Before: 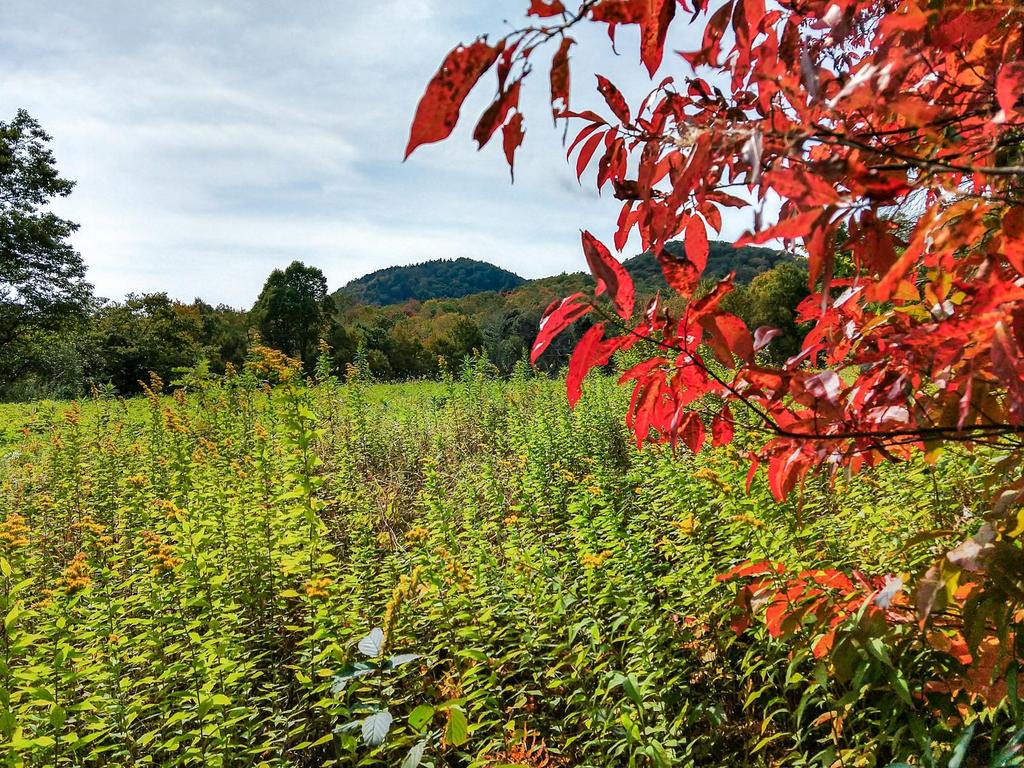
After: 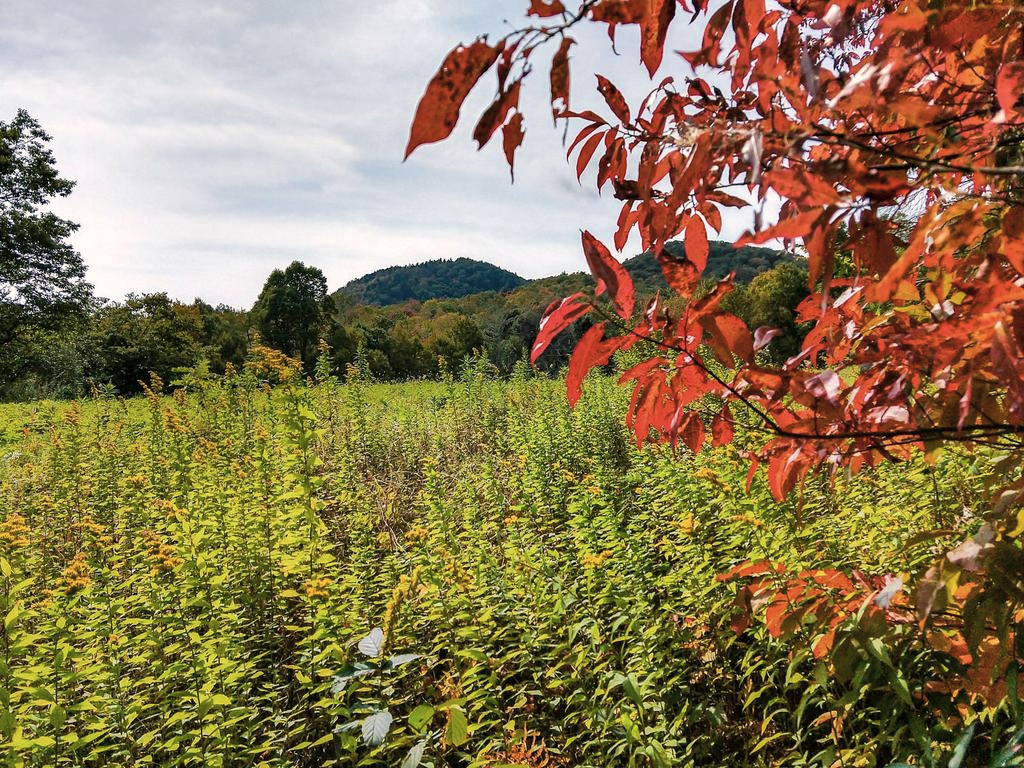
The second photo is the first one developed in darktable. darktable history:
color correction: highlights a* 5.59, highlights b* 5.24, saturation 0.68
color balance rgb: perceptual saturation grading › global saturation 20%, global vibrance 20%
